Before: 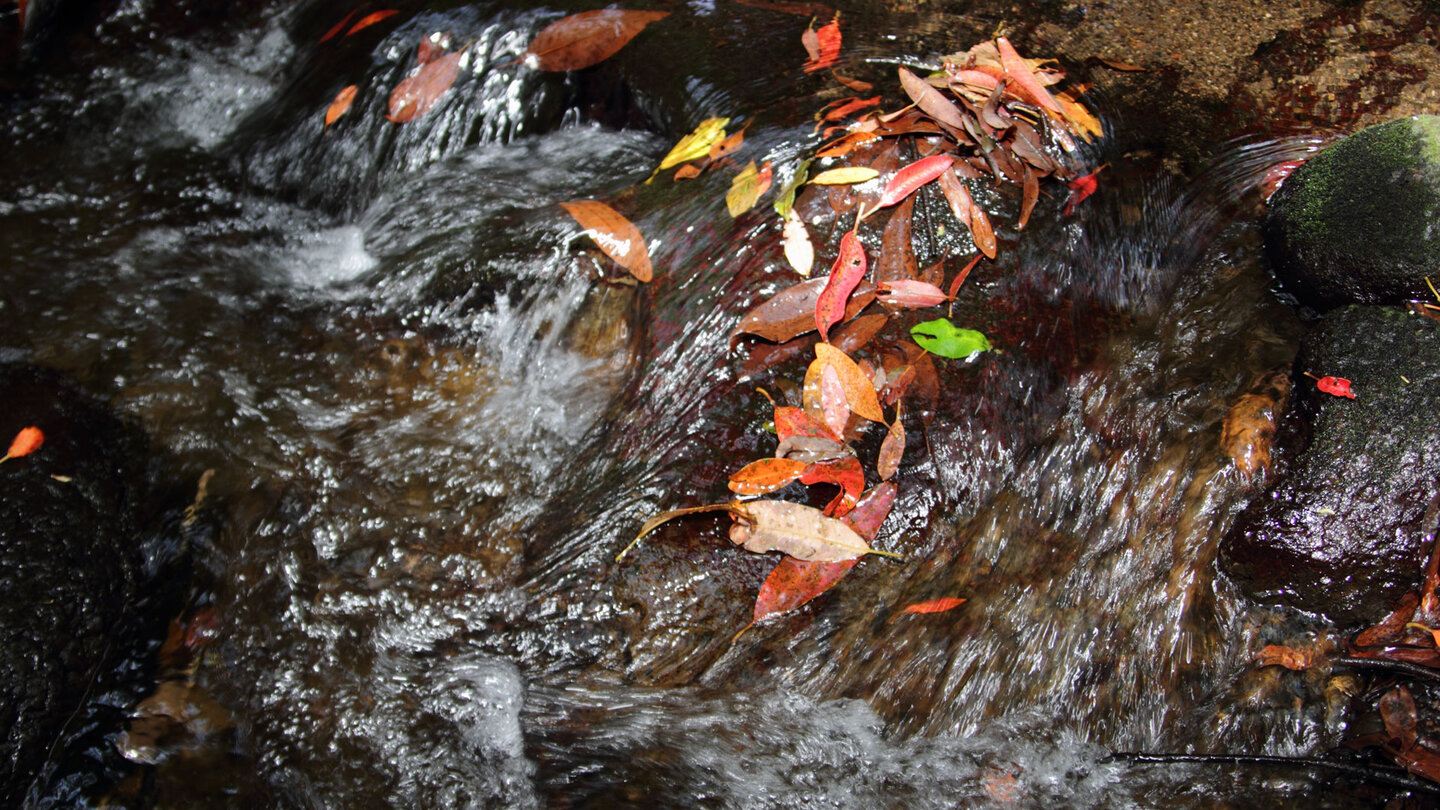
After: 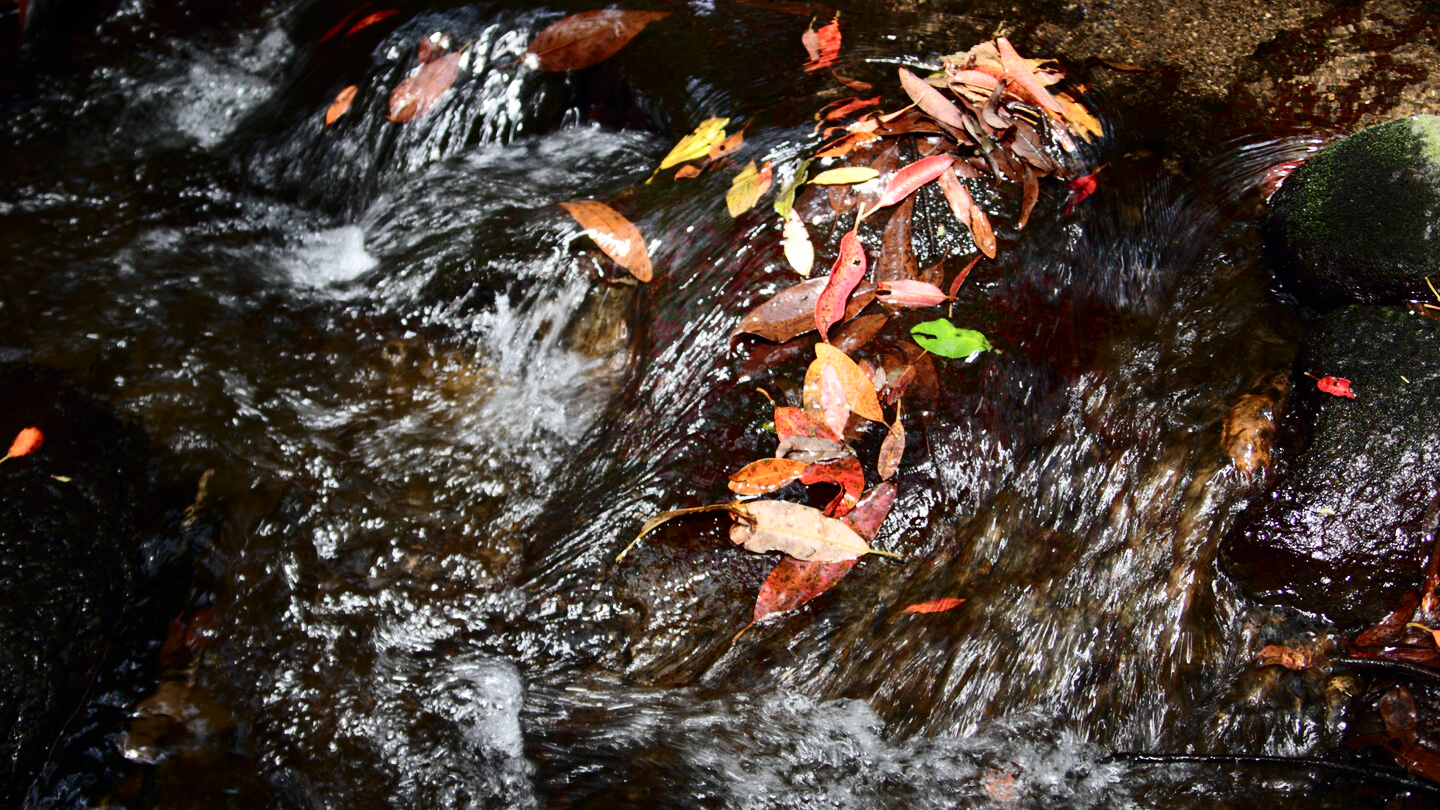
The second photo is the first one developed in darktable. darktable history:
exposure: compensate highlight preservation false
contrast brightness saturation: contrast 0.28
